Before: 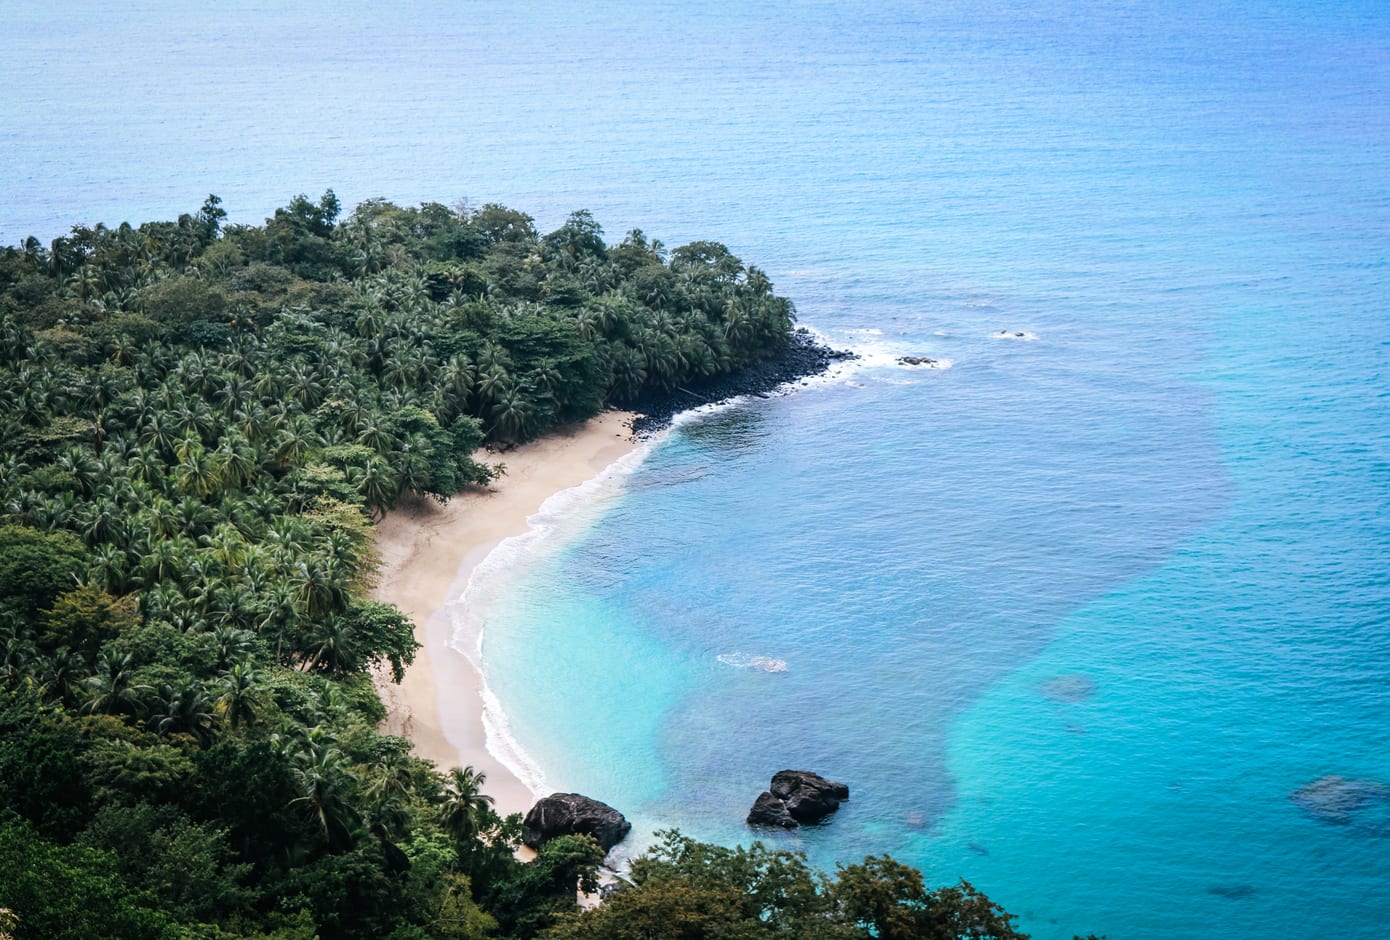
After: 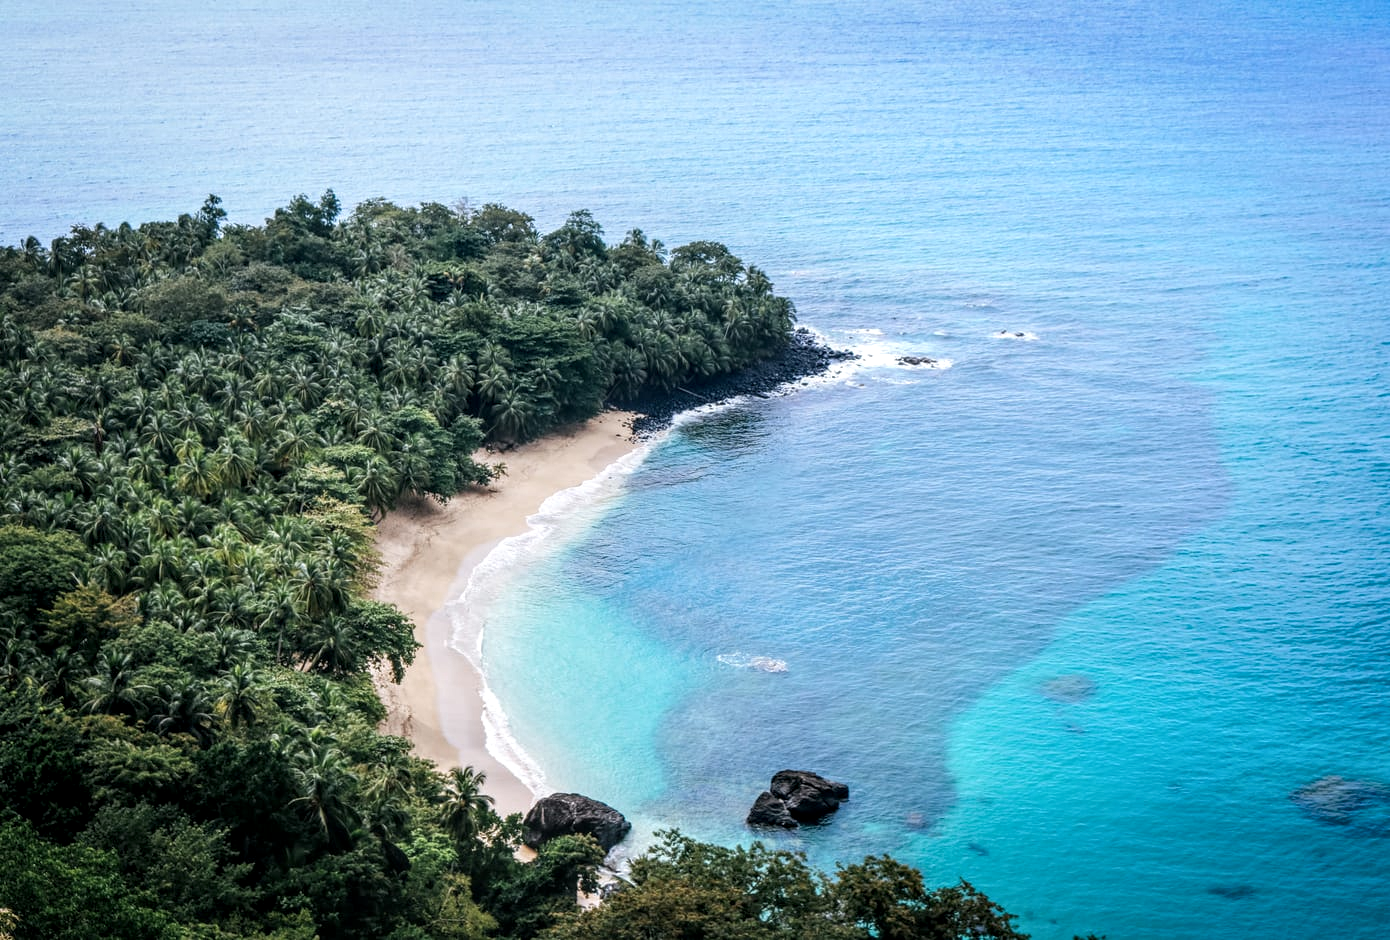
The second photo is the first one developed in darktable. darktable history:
local contrast: highlights 62%, detail 143%, midtone range 0.427
